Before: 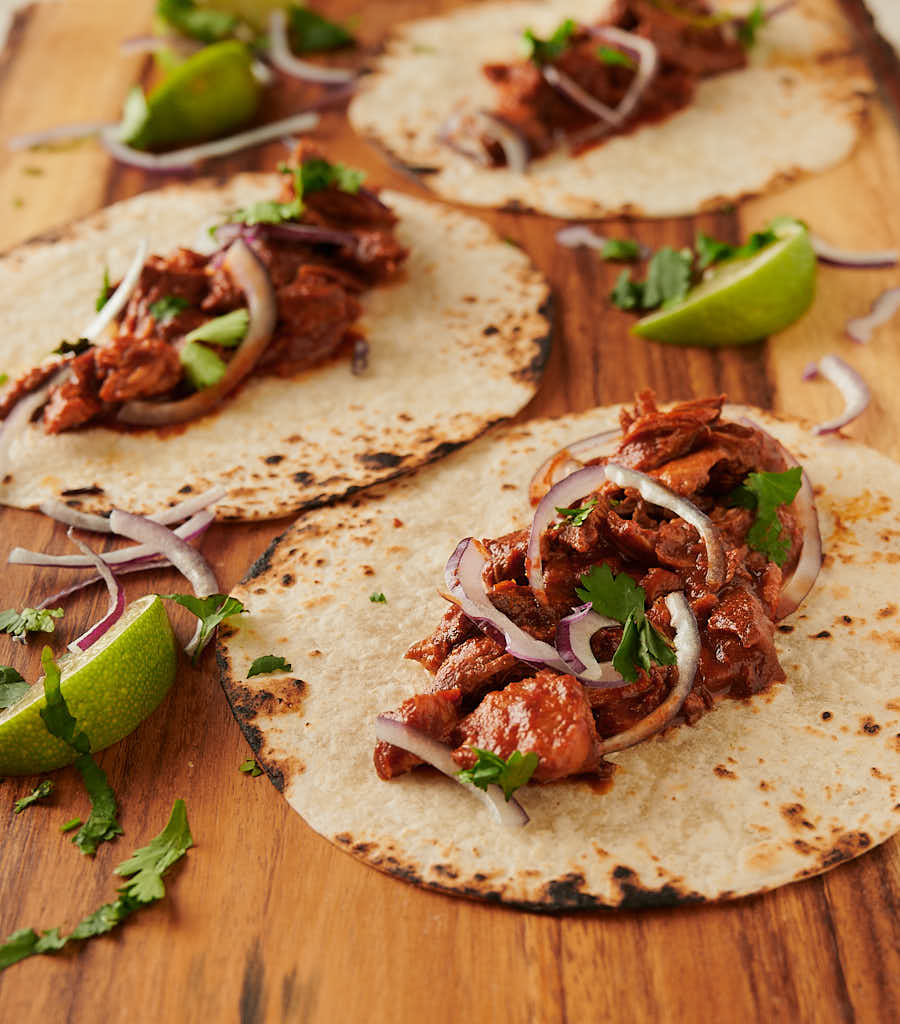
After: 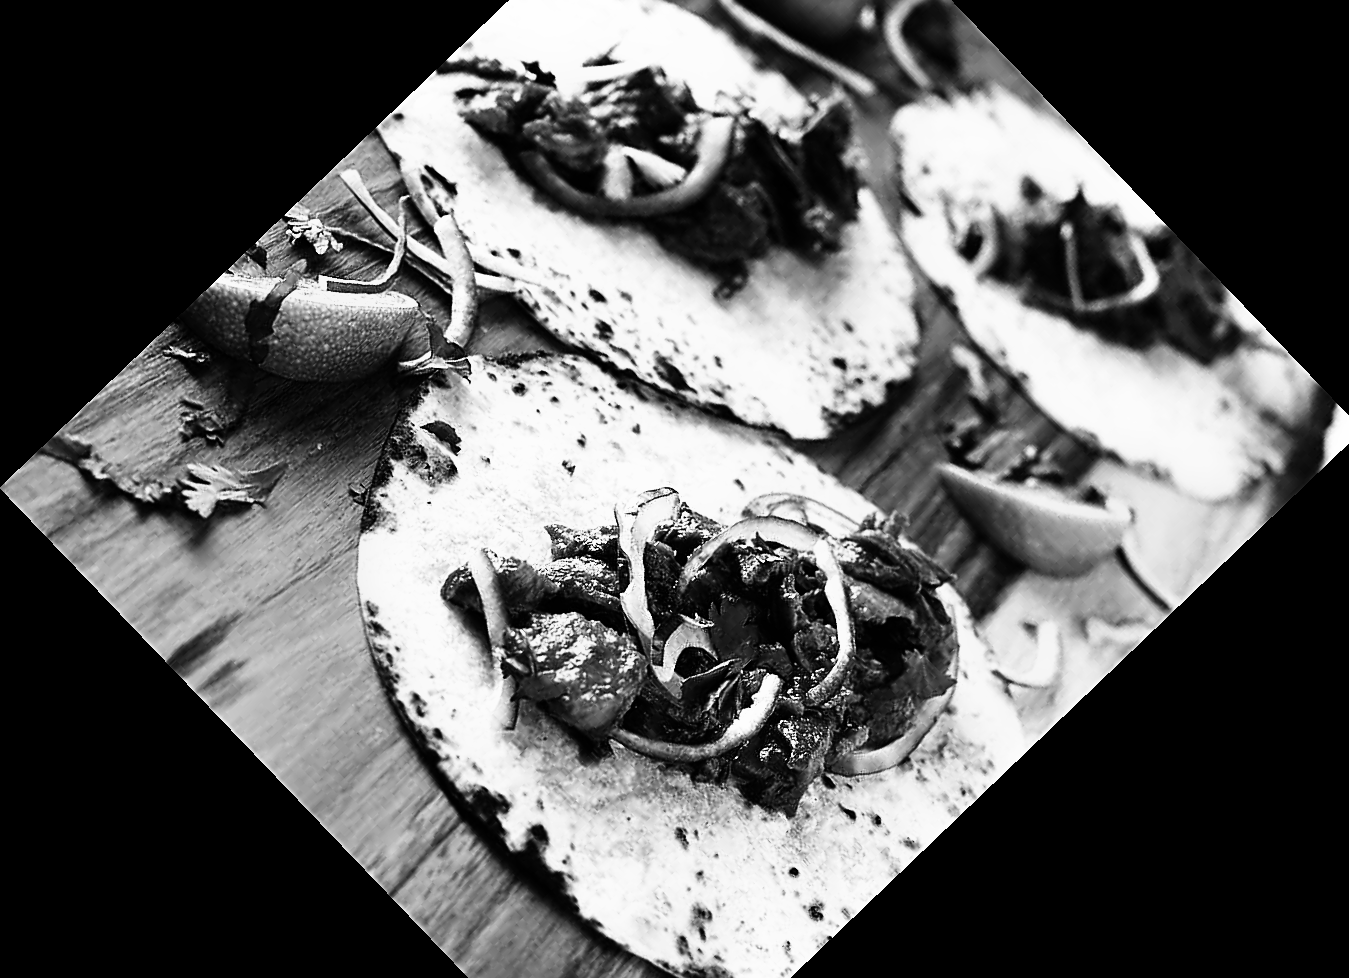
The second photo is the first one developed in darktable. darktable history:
sharpen: on, module defaults
crop and rotate: angle -46.26°, top 16.234%, right 0.912%, bottom 11.704%
color balance rgb: perceptual saturation grading › global saturation 30%, global vibrance 20%
monochrome: on, module defaults
contrast brightness saturation: contrast 0.24, brightness 0.09
tone curve: curves: ch0 [(0, 0) (0.003, 0.001) (0.011, 0.002) (0.025, 0.002) (0.044, 0.006) (0.069, 0.01) (0.1, 0.017) (0.136, 0.023) (0.177, 0.038) (0.224, 0.066) (0.277, 0.118) (0.335, 0.185) (0.399, 0.264) (0.468, 0.365) (0.543, 0.475) (0.623, 0.606) (0.709, 0.759) (0.801, 0.923) (0.898, 0.999) (1, 1)], preserve colors none
